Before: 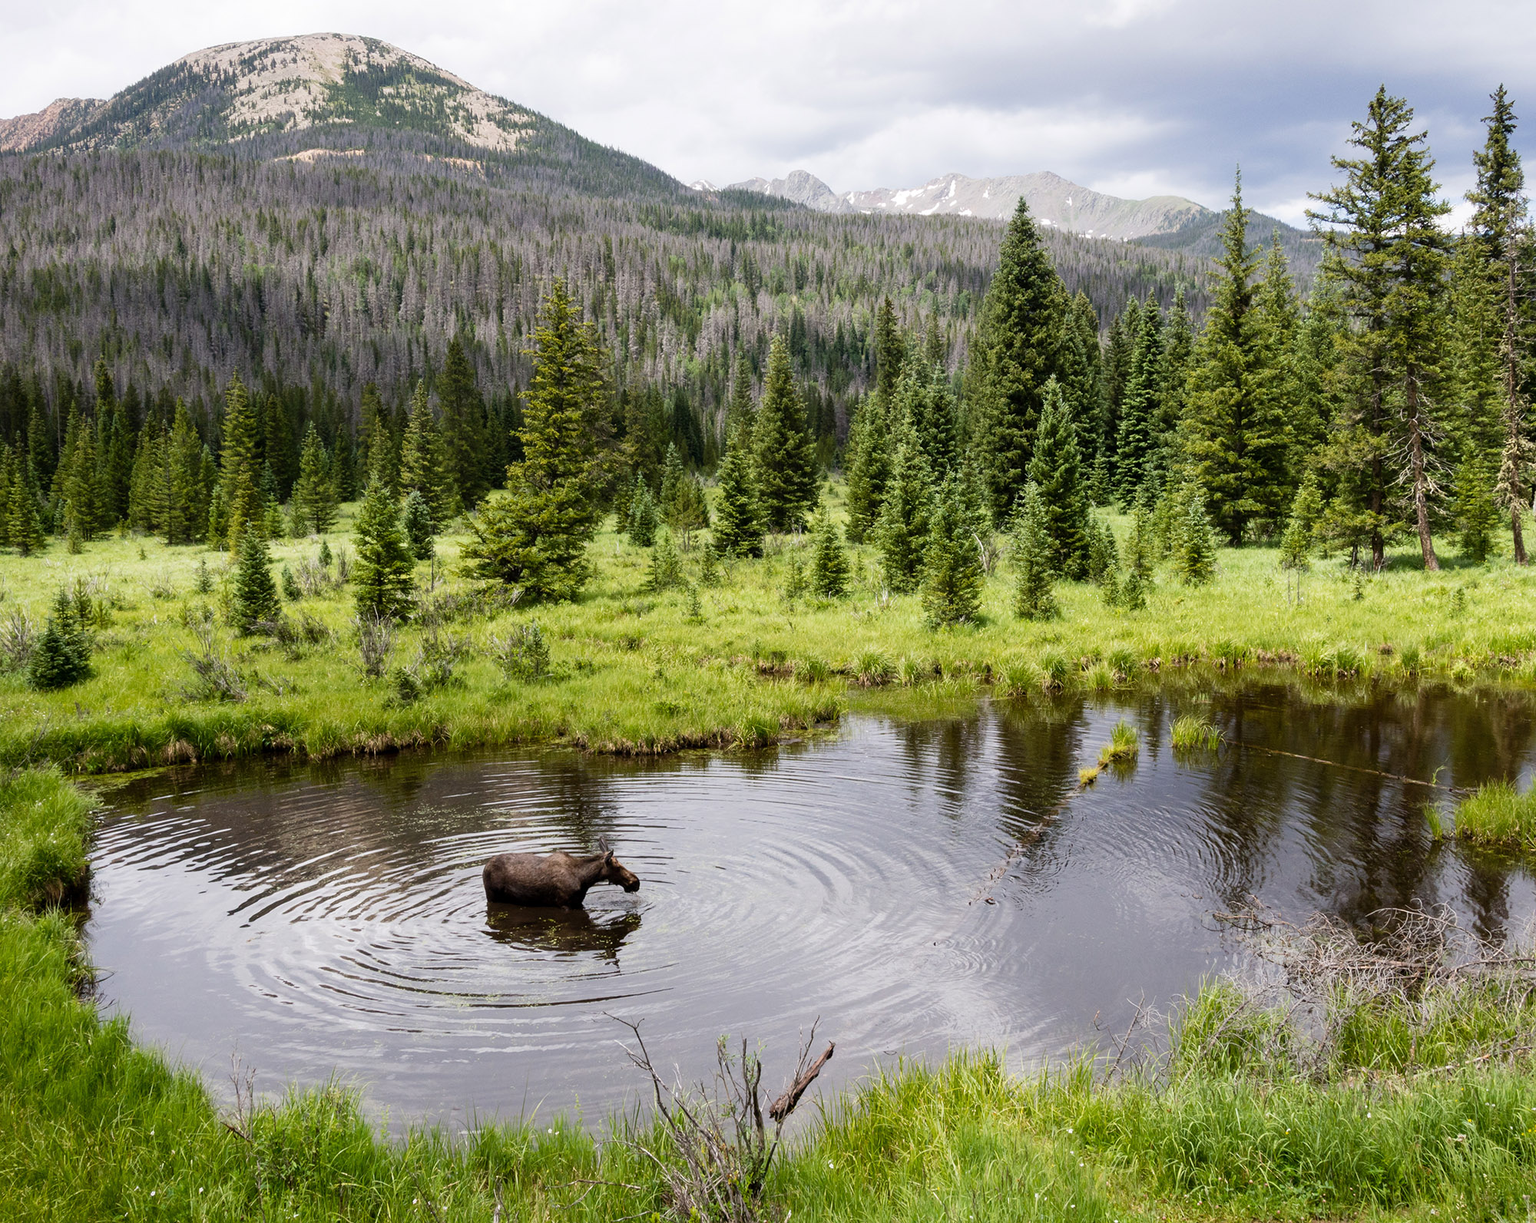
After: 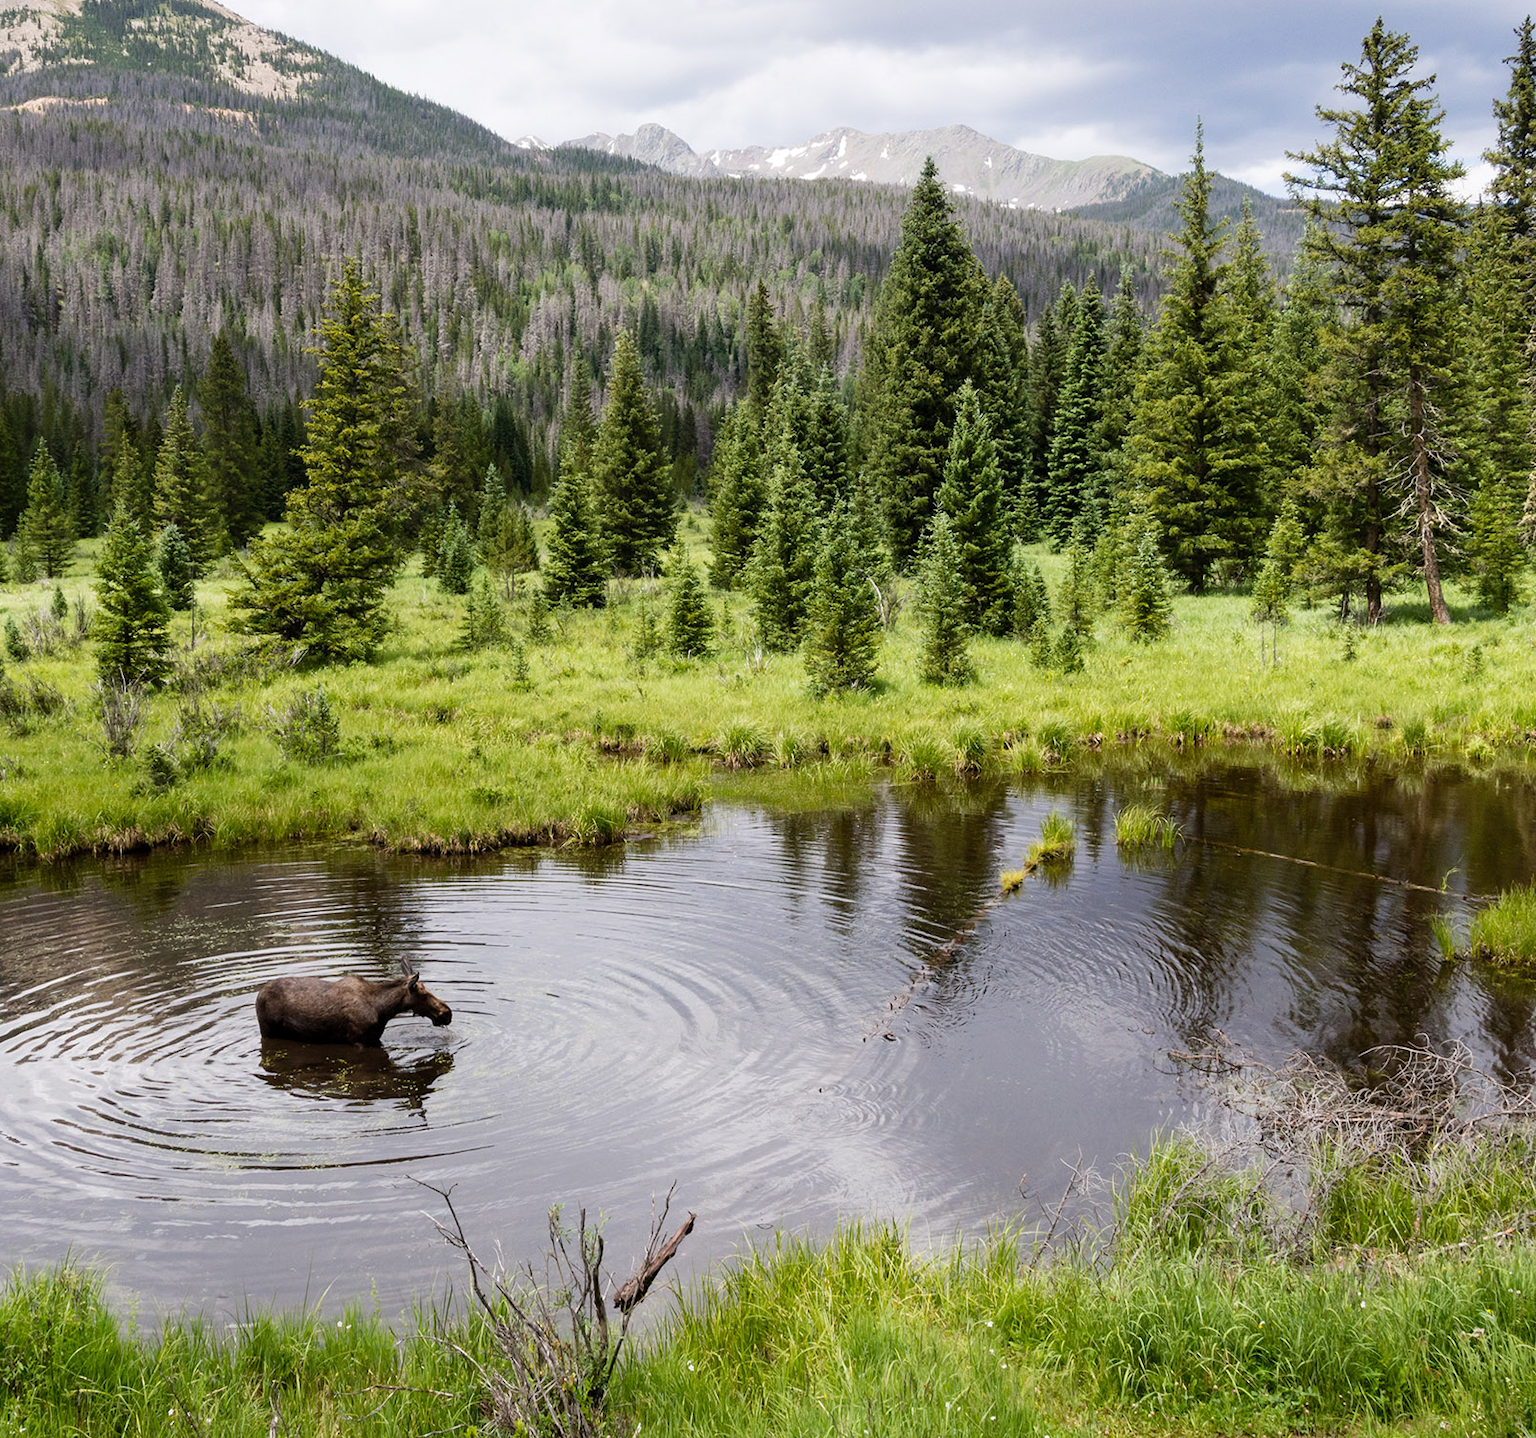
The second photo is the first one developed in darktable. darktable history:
crop and rotate: left 18.131%, top 5.847%, right 1.789%
tone equalizer: mask exposure compensation -0.493 EV
